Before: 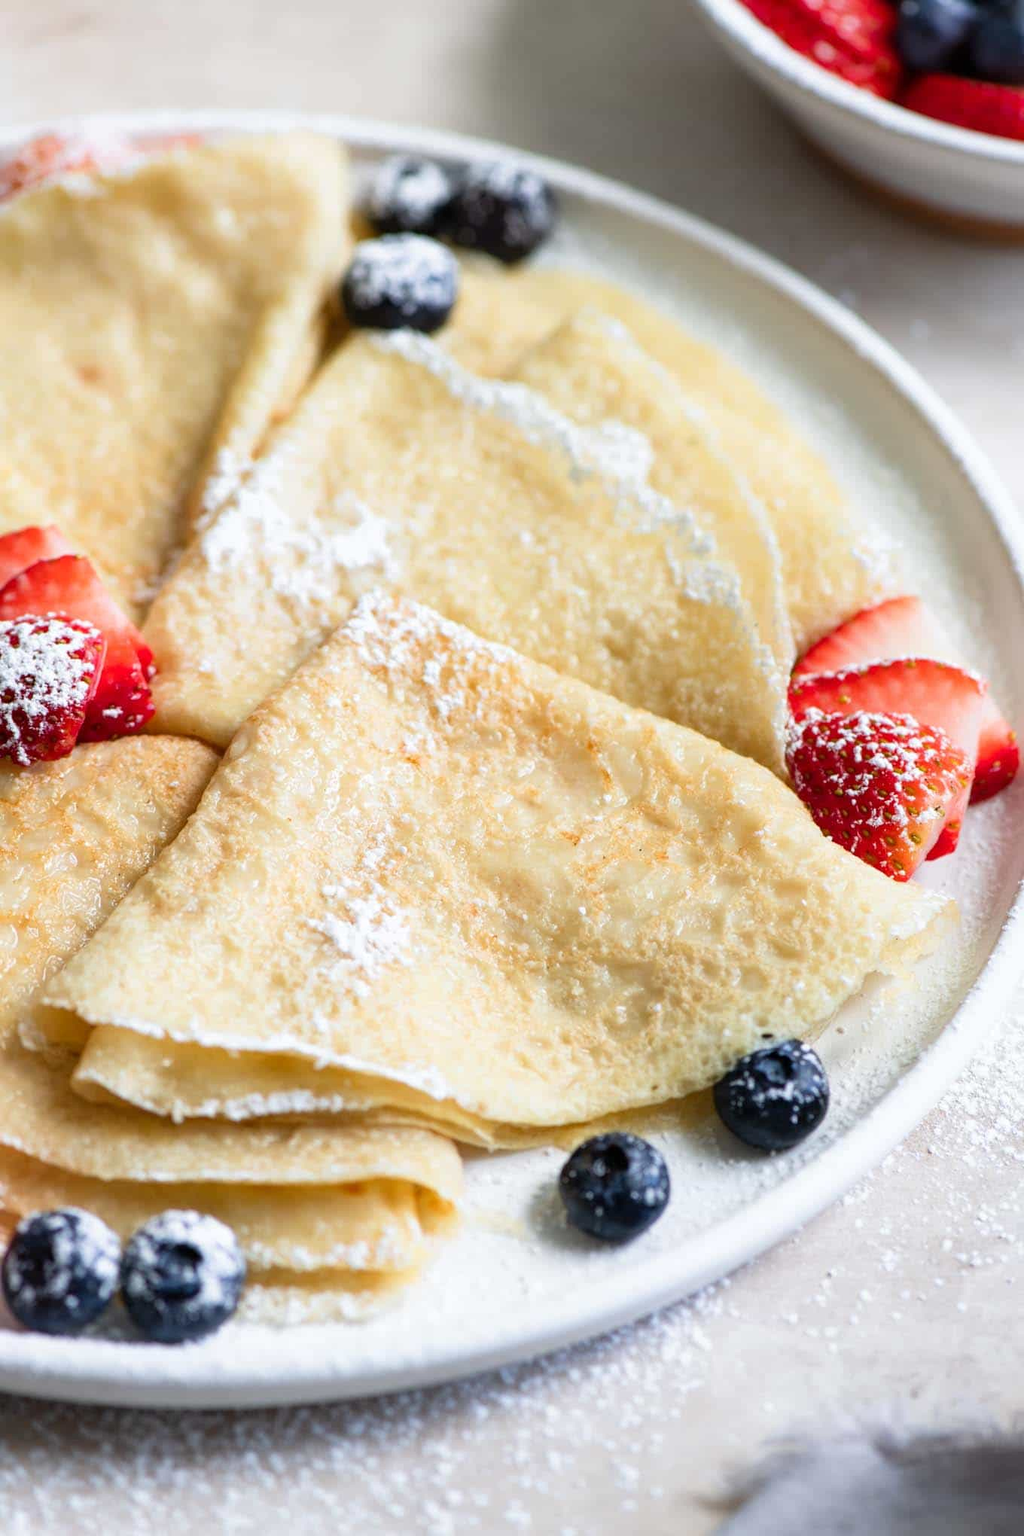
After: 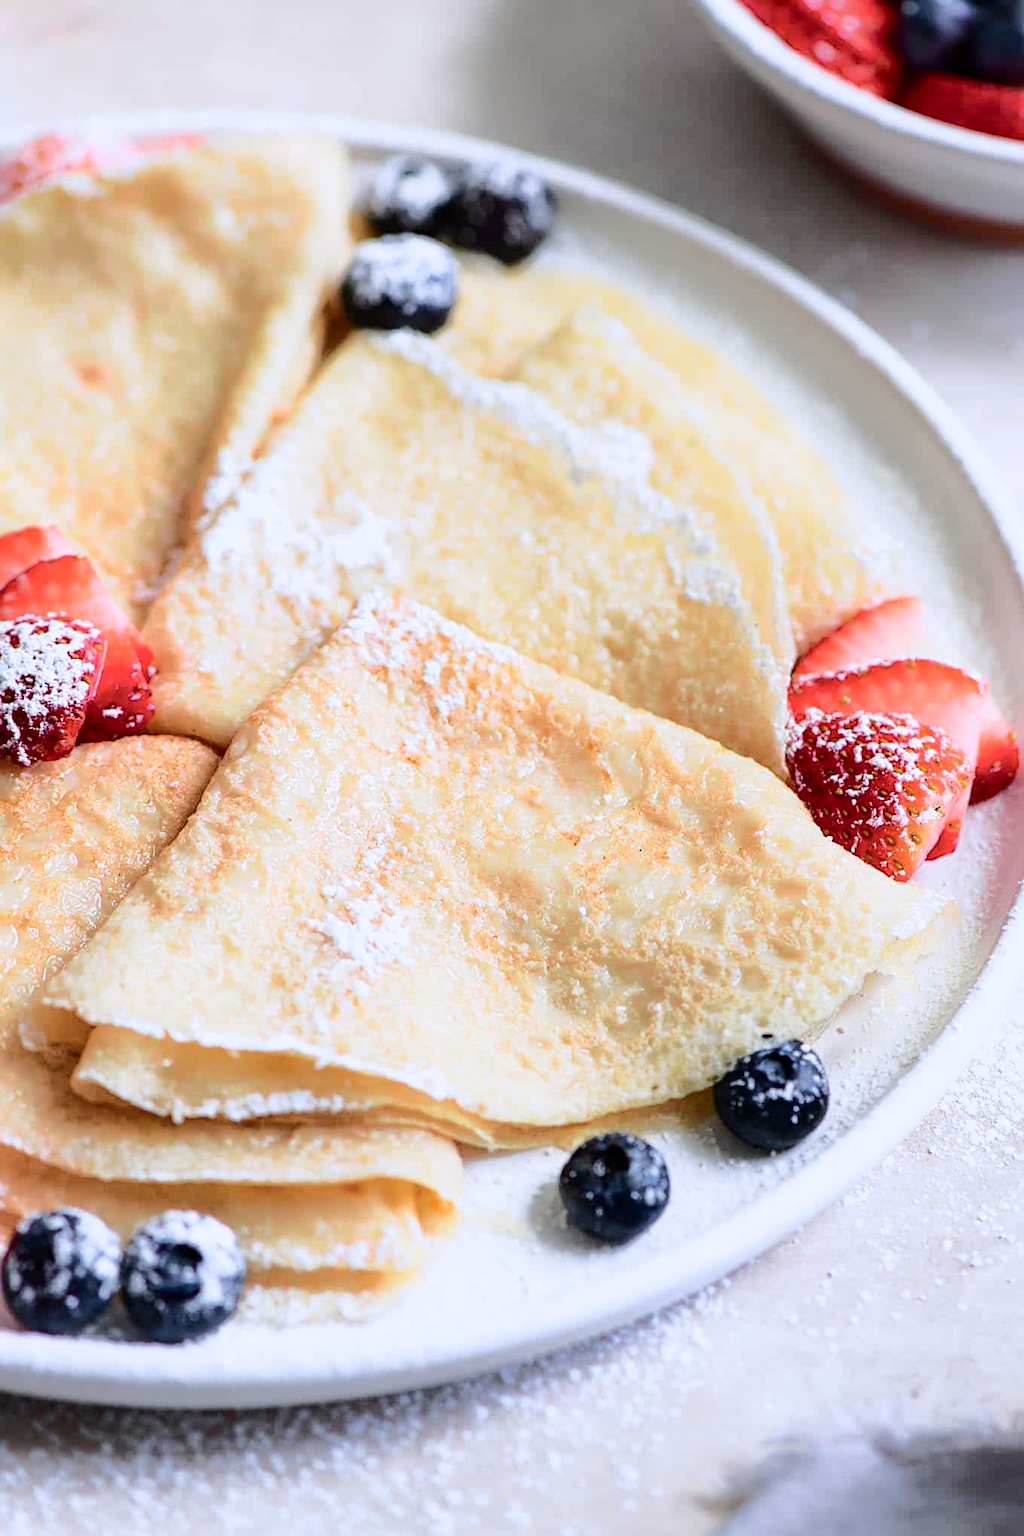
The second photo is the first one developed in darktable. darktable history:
color calibration: illuminant as shot in camera, x 0.358, y 0.373, temperature 4628.91 K
sharpen: on, module defaults
tone curve: curves: ch0 [(0, 0) (0.104, 0.061) (0.239, 0.201) (0.327, 0.317) (0.401, 0.443) (0.489, 0.566) (0.65, 0.68) (0.832, 0.858) (1, 0.977)]; ch1 [(0, 0) (0.161, 0.092) (0.35, 0.33) (0.379, 0.401) (0.447, 0.476) (0.495, 0.499) (0.515, 0.518) (0.534, 0.557) (0.602, 0.625) (0.712, 0.706) (1, 1)]; ch2 [(0, 0) (0.359, 0.372) (0.437, 0.437) (0.502, 0.501) (0.55, 0.534) (0.592, 0.601) (0.647, 0.64) (1, 1)], color space Lab, independent channels, preserve colors none
